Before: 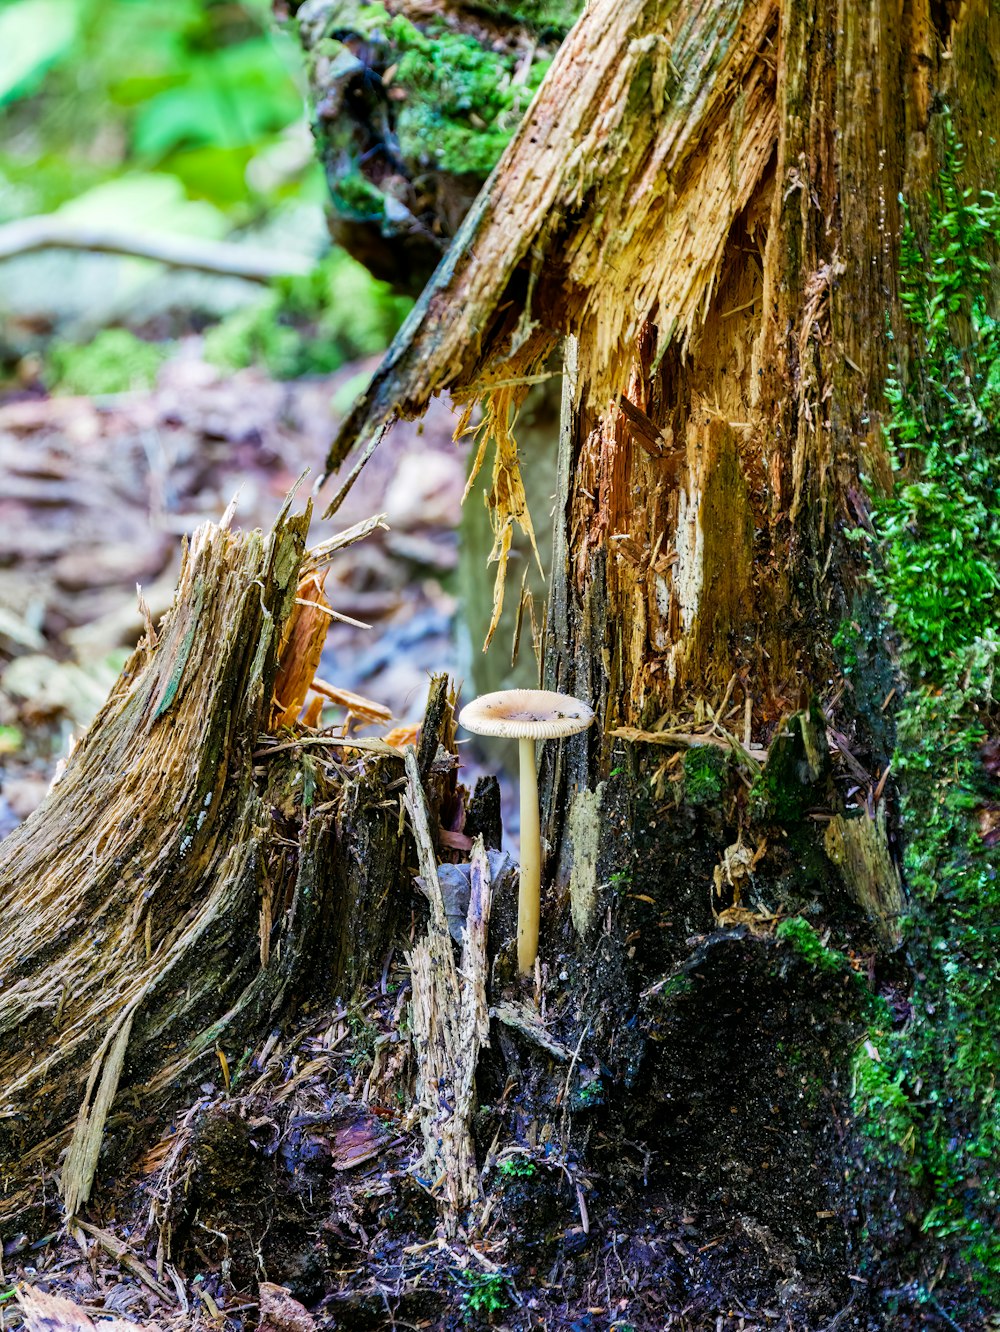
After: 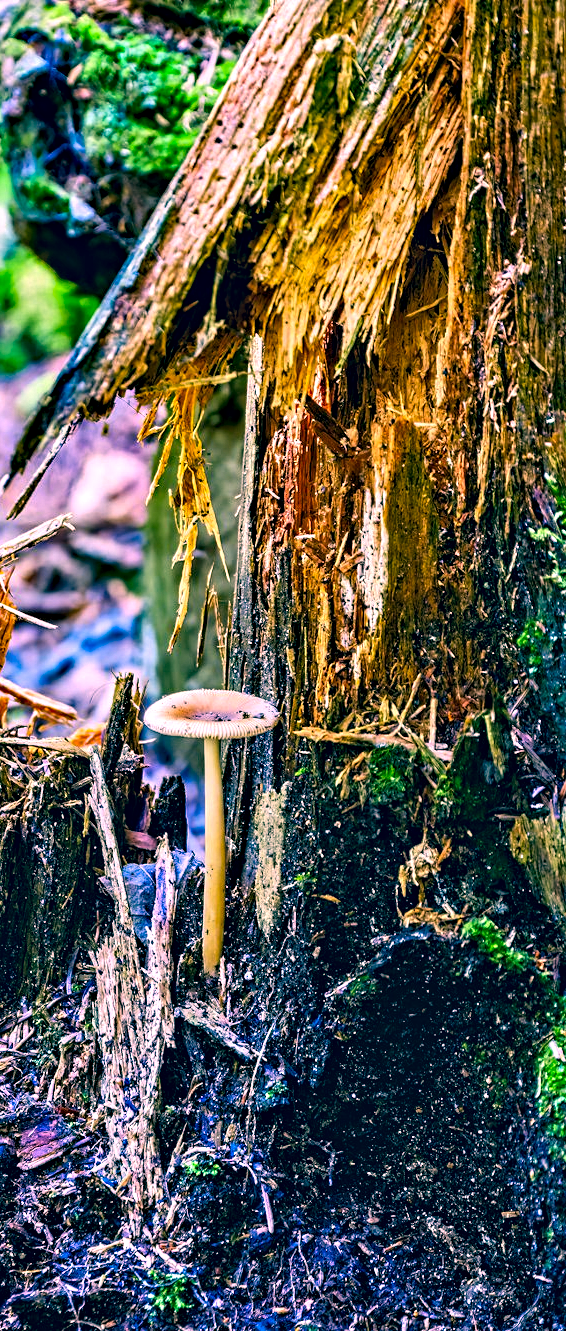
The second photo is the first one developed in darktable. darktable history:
color correction: highlights a* 17.4, highlights b* 0.333, shadows a* -14.71, shadows b* -14.78, saturation 1.49
crop: left 31.578%, top 0.024%, right 11.741%
contrast equalizer: octaves 7, y [[0.5, 0.542, 0.583, 0.625, 0.667, 0.708], [0.5 ×6], [0.5 ×6], [0 ×6], [0 ×6]]
haze removal: compatibility mode true
